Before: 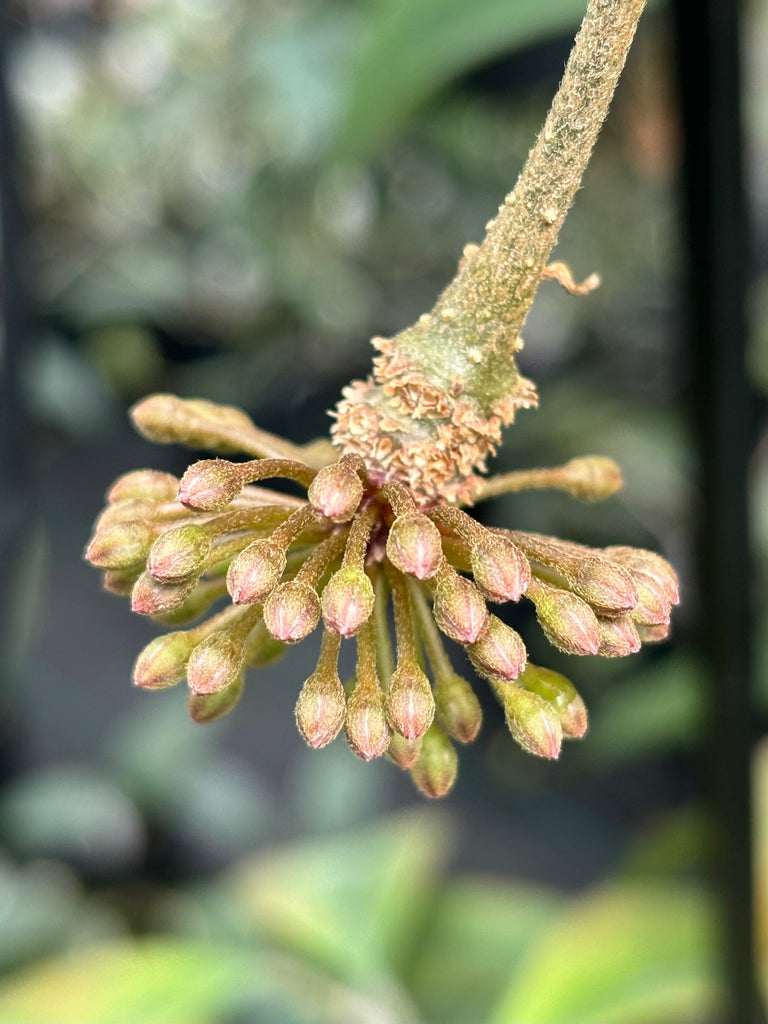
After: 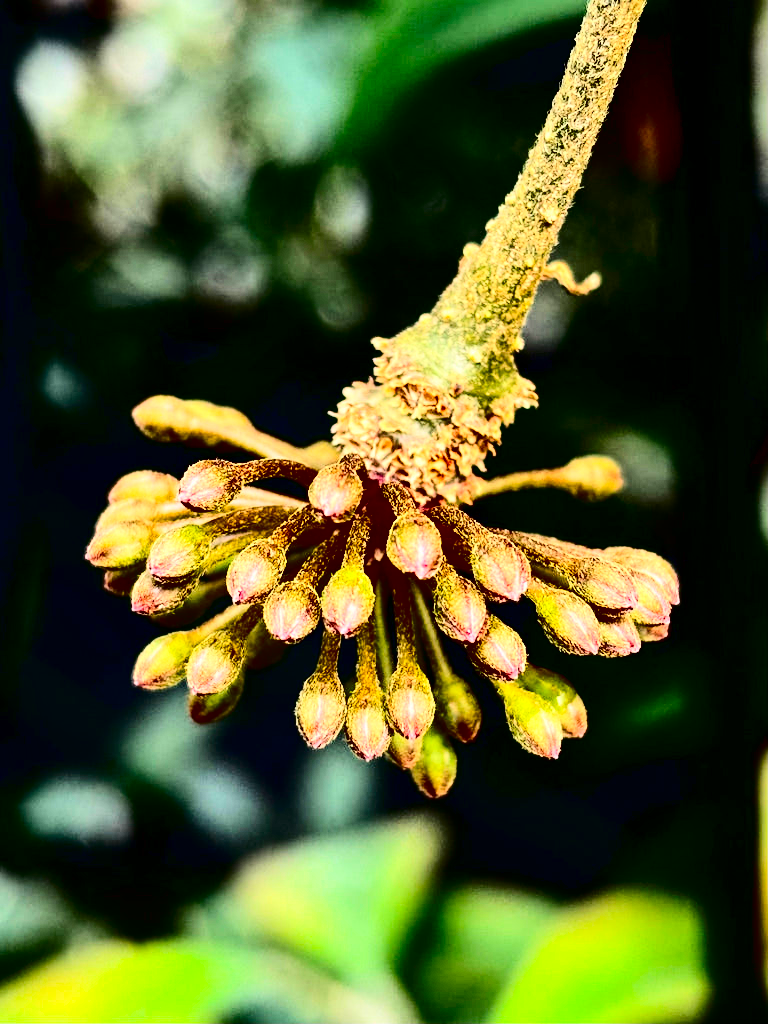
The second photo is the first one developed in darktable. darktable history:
color zones: mix 38.41%
contrast brightness saturation: contrast 0.77, brightness -0.992, saturation 0.981
